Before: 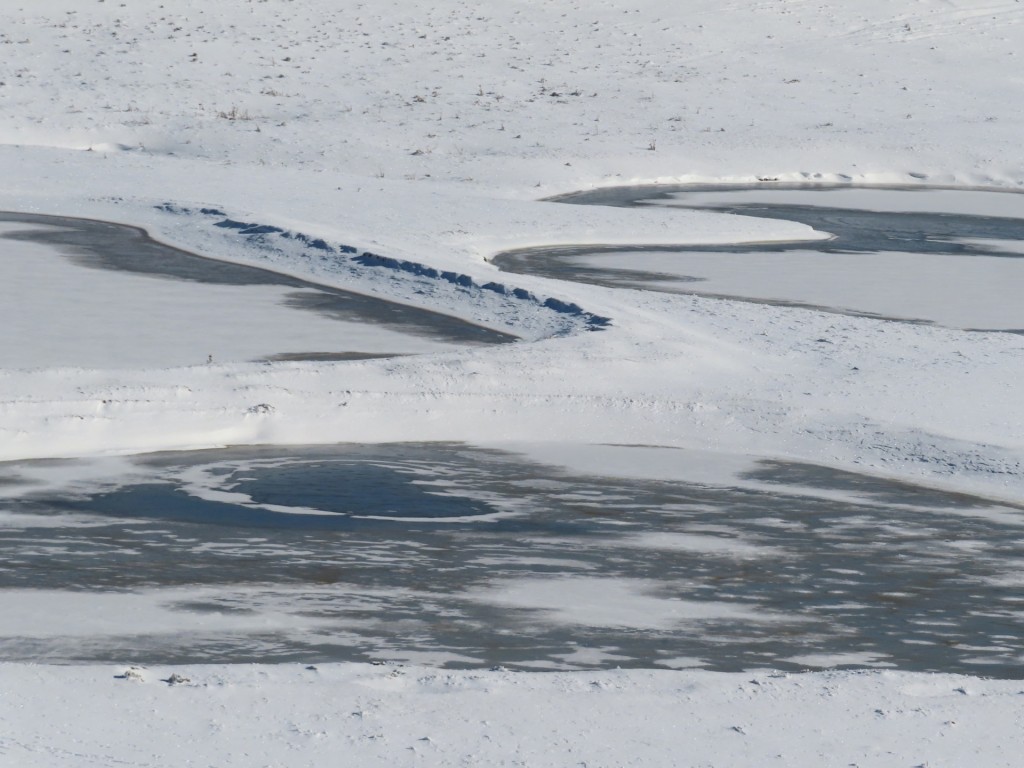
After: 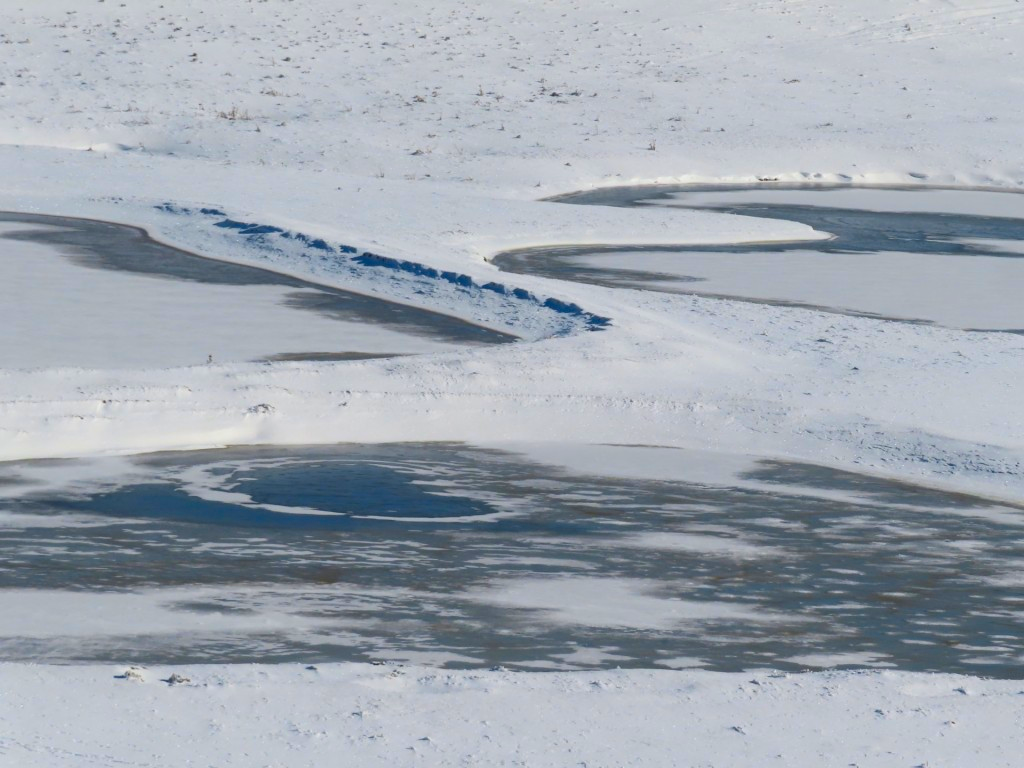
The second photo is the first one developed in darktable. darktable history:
contrast brightness saturation: saturation 0.517
